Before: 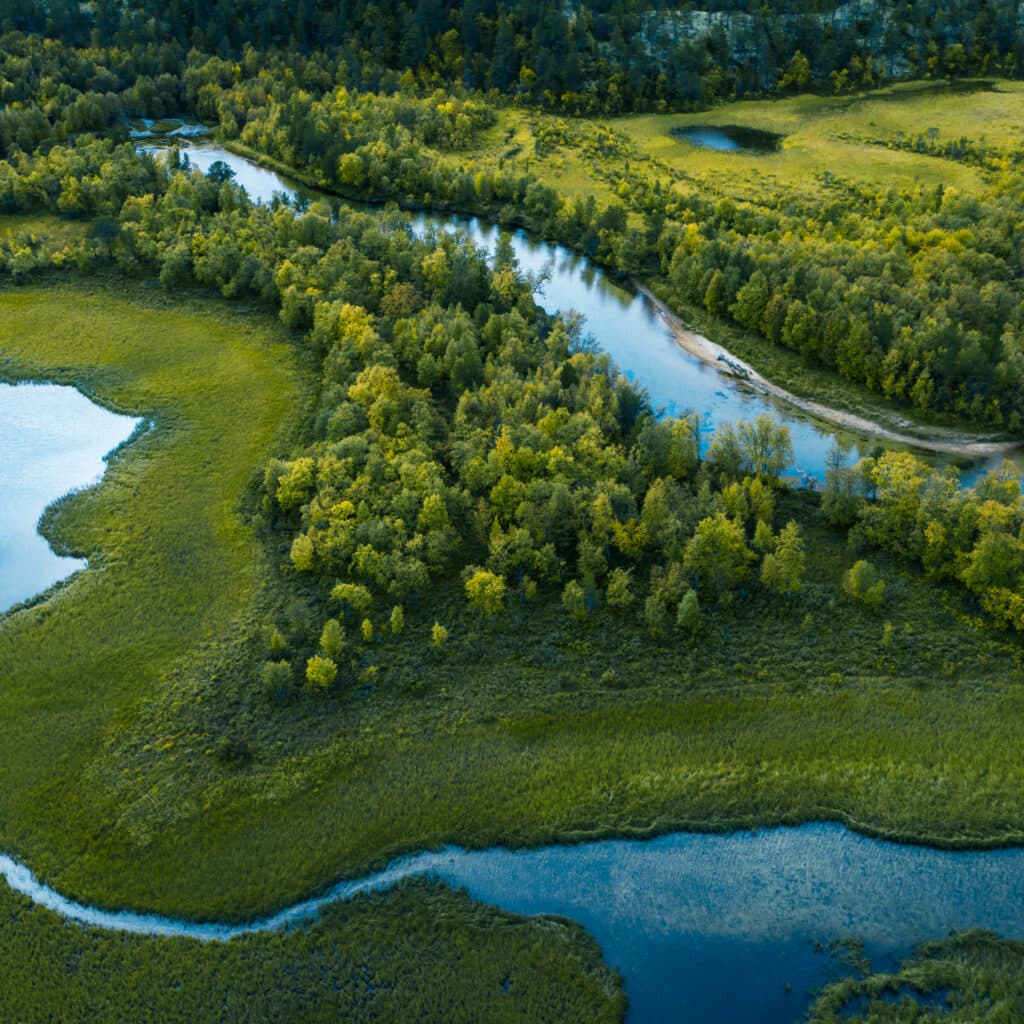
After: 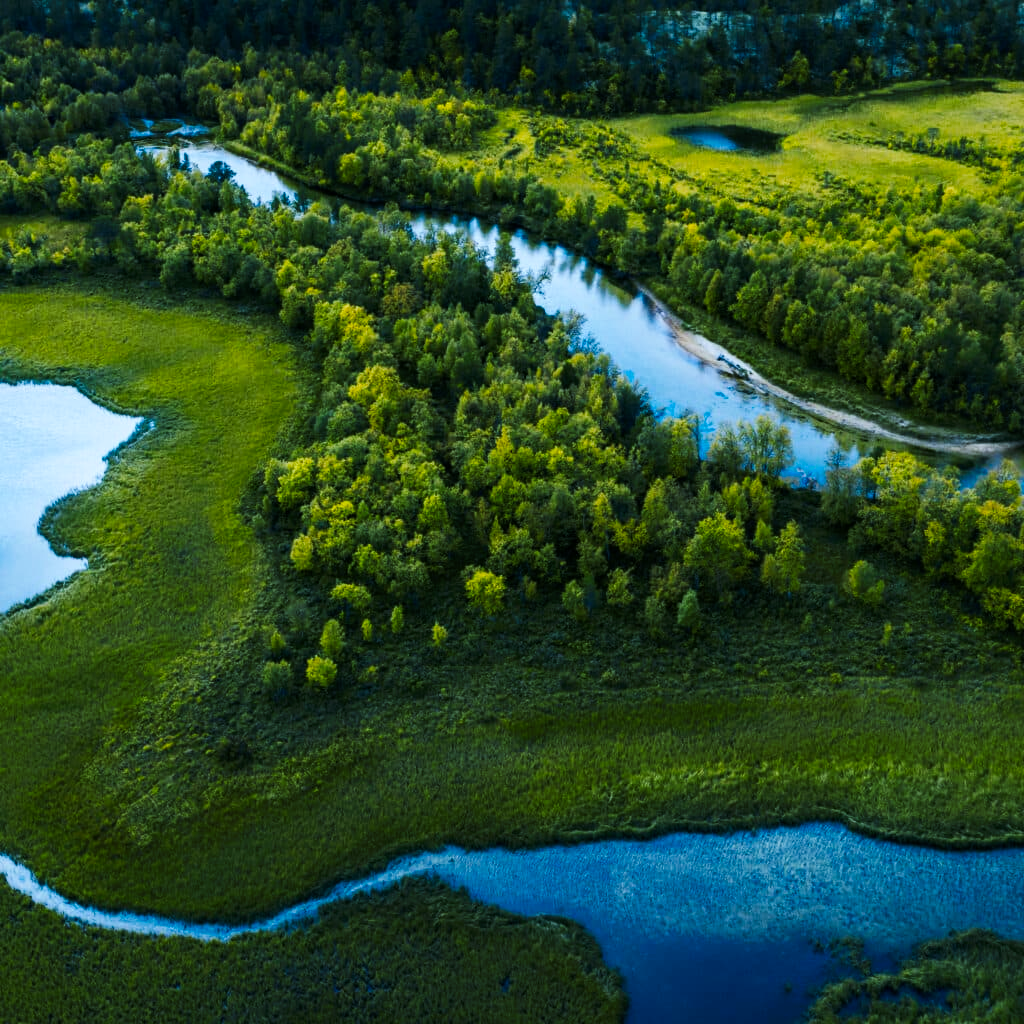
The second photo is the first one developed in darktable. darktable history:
white balance: red 0.924, blue 1.095
local contrast: highlights 61%, shadows 106%, detail 107%, midtone range 0.529
tone curve: curves: ch0 [(0, 0) (0.003, 0.009) (0.011, 0.013) (0.025, 0.019) (0.044, 0.029) (0.069, 0.04) (0.1, 0.053) (0.136, 0.08) (0.177, 0.114) (0.224, 0.151) (0.277, 0.207) (0.335, 0.267) (0.399, 0.35) (0.468, 0.442) (0.543, 0.545) (0.623, 0.656) (0.709, 0.752) (0.801, 0.843) (0.898, 0.932) (1, 1)], preserve colors none
